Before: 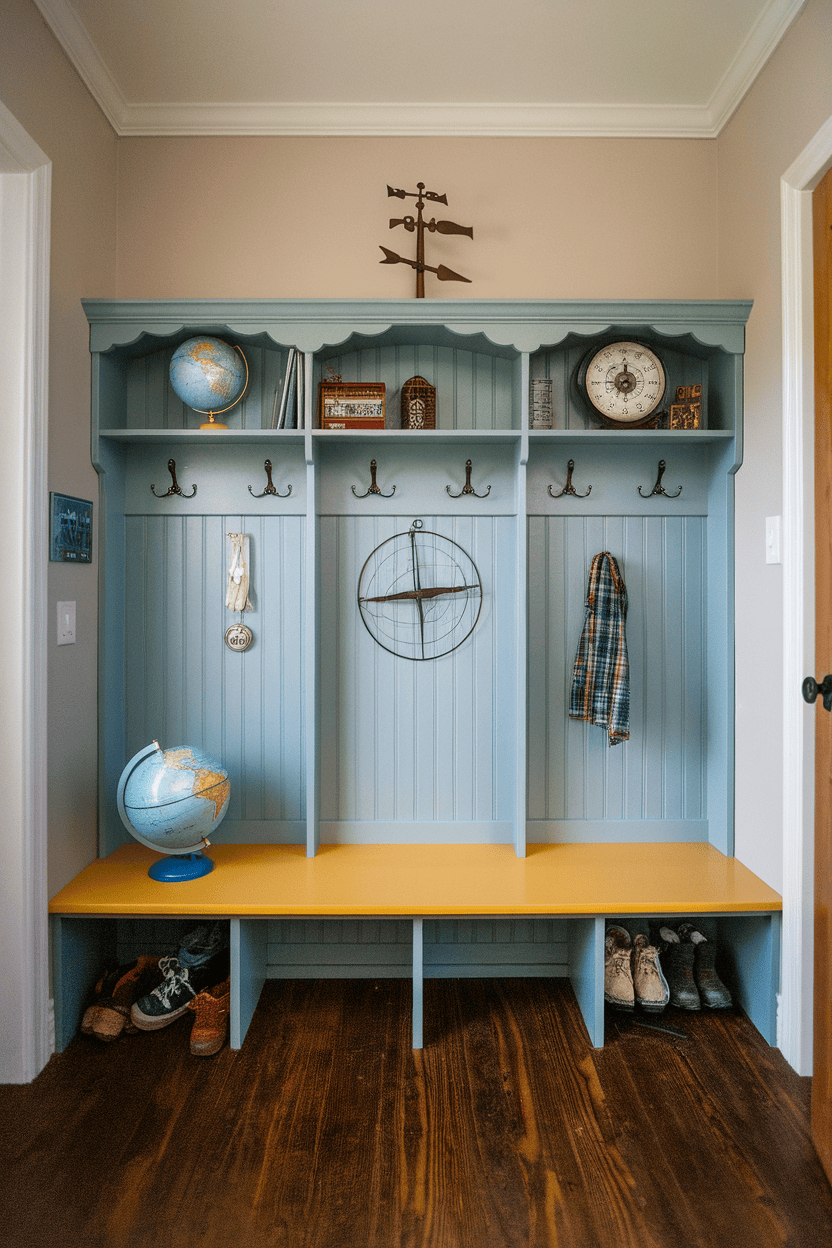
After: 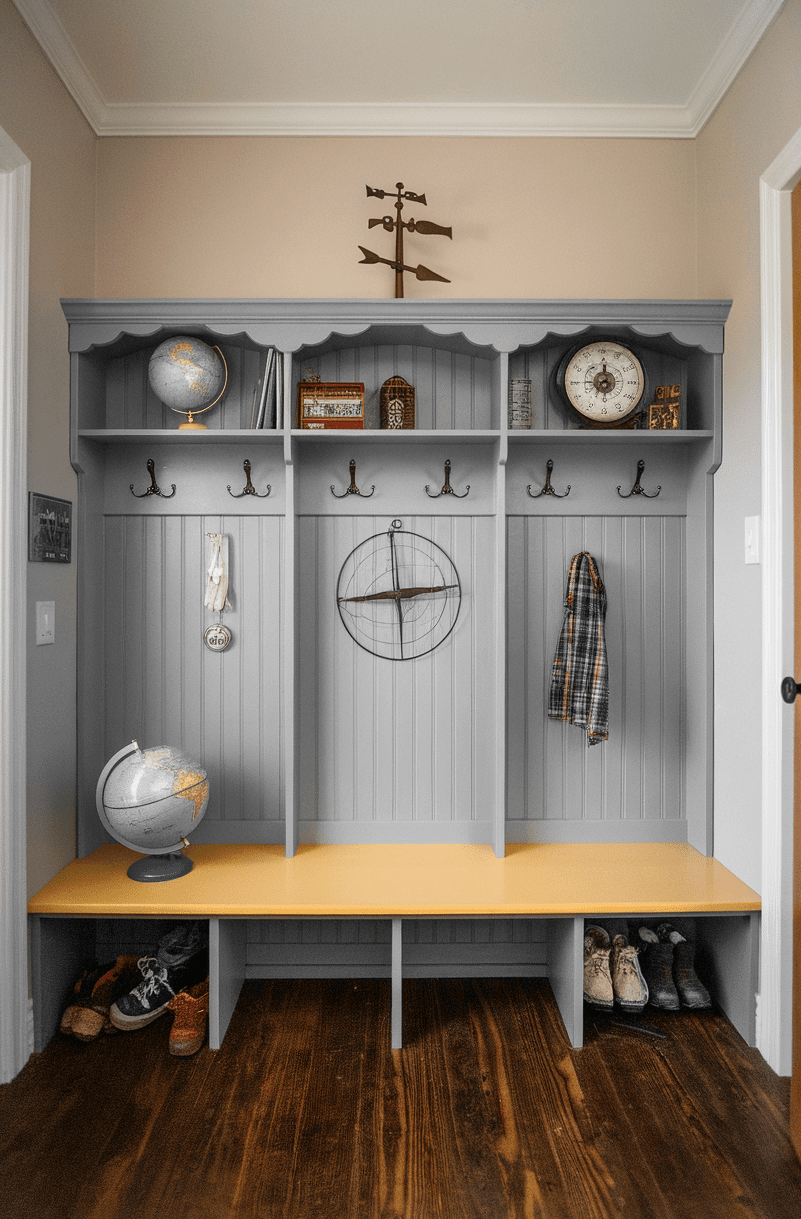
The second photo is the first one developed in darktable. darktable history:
crop and rotate: left 2.536%, right 1.107%, bottom 2.246%
color zones: curves: ch0 [(0, 0.447) (0.184, 0.543) (0.323, 0.476) (0.429, 0.445) (0.571, 0.443) (0.714, 0.451) (0.857, 0.452) (1, 0.447)]; ch1 [(0, 0.464) (0.176, 0.46) (0.287, 0.177) (0.429, 0.002) (0.571, 0) (0.714, 0) (0.857, 0) (1, 0.464)], mix 20%
